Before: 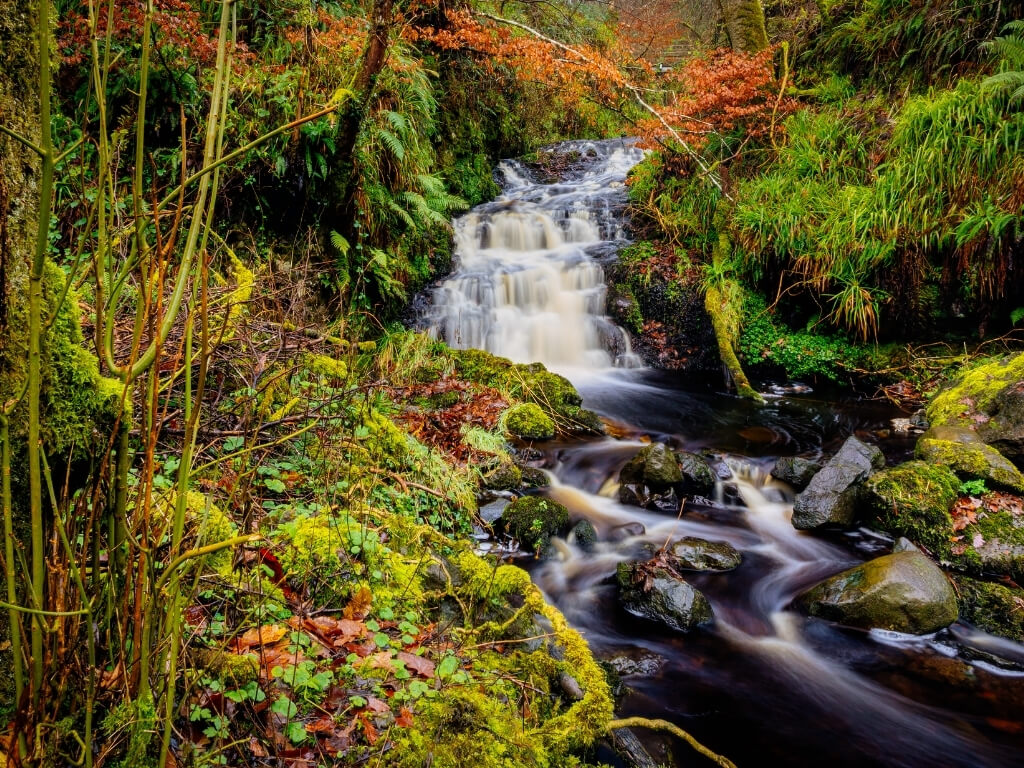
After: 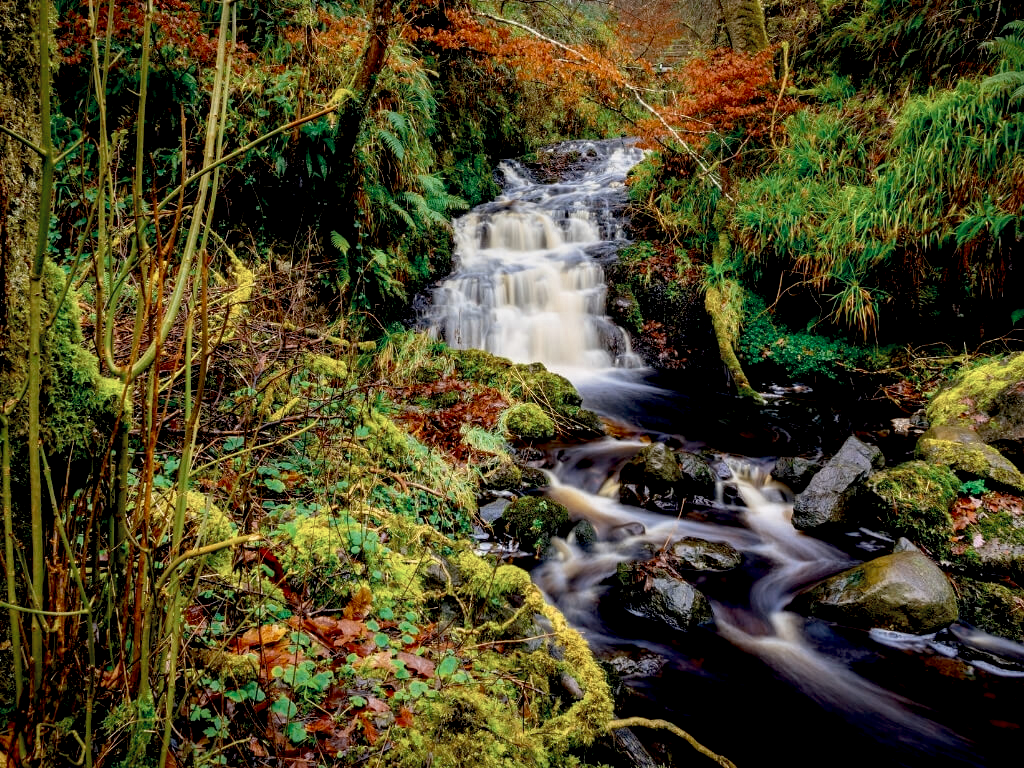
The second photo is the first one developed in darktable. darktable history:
base curve: curves: ch0 [(0.017, 0) (0.425, 0.441) (0.844, 0.933) (1, 1)], preserve colors none
color zones: curves: ch0 [(0, 0.5) (0.125, 0.4) (0.25, 0.5) (0.375, 0.4) (0.5, 0.4) (0.625, 0.35) (0.75, 0.35) (0.875, 0.5)]; ch1 [(0, 0.35) (0.125, 0.45) (0.25, 0.35) (0.375, 0.35) (0.5, 0.35) (0.625, 0.35) (0.75, 0.45) (0.875, 0.35)]; ch2 [(0, 0.6) (0.125, 0.5) (0.25, 0.5) (0.375, 0.6) (0.5, 0.6) (0.625, 0.5) (0.75, 0.5) (0.875, 0.5)]
